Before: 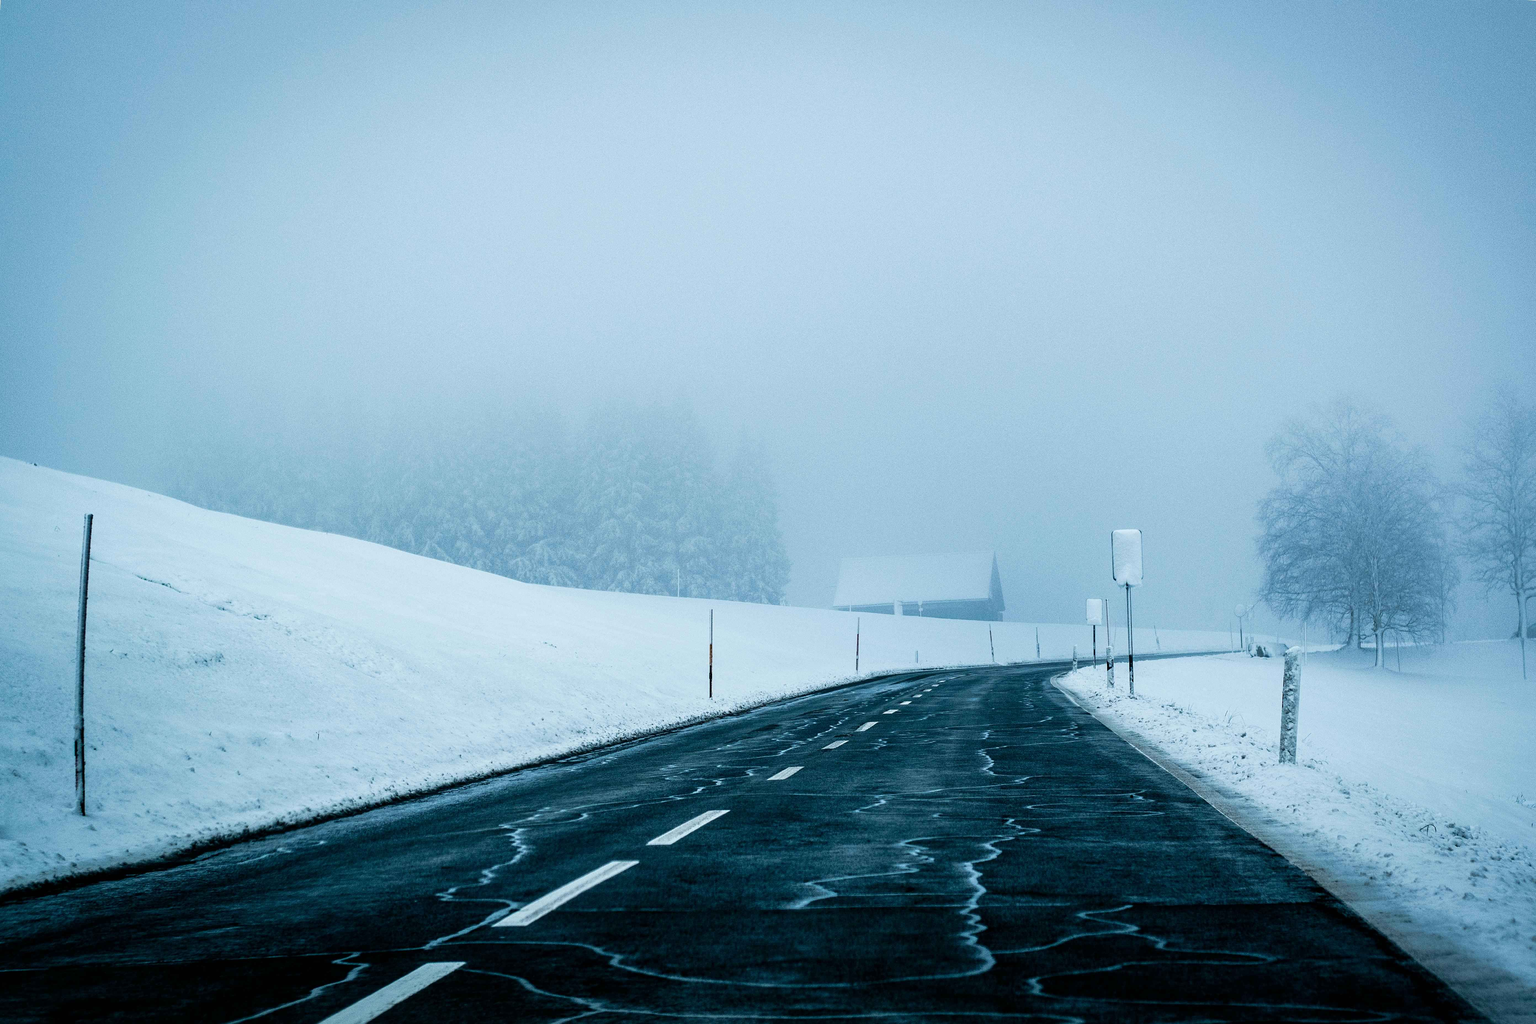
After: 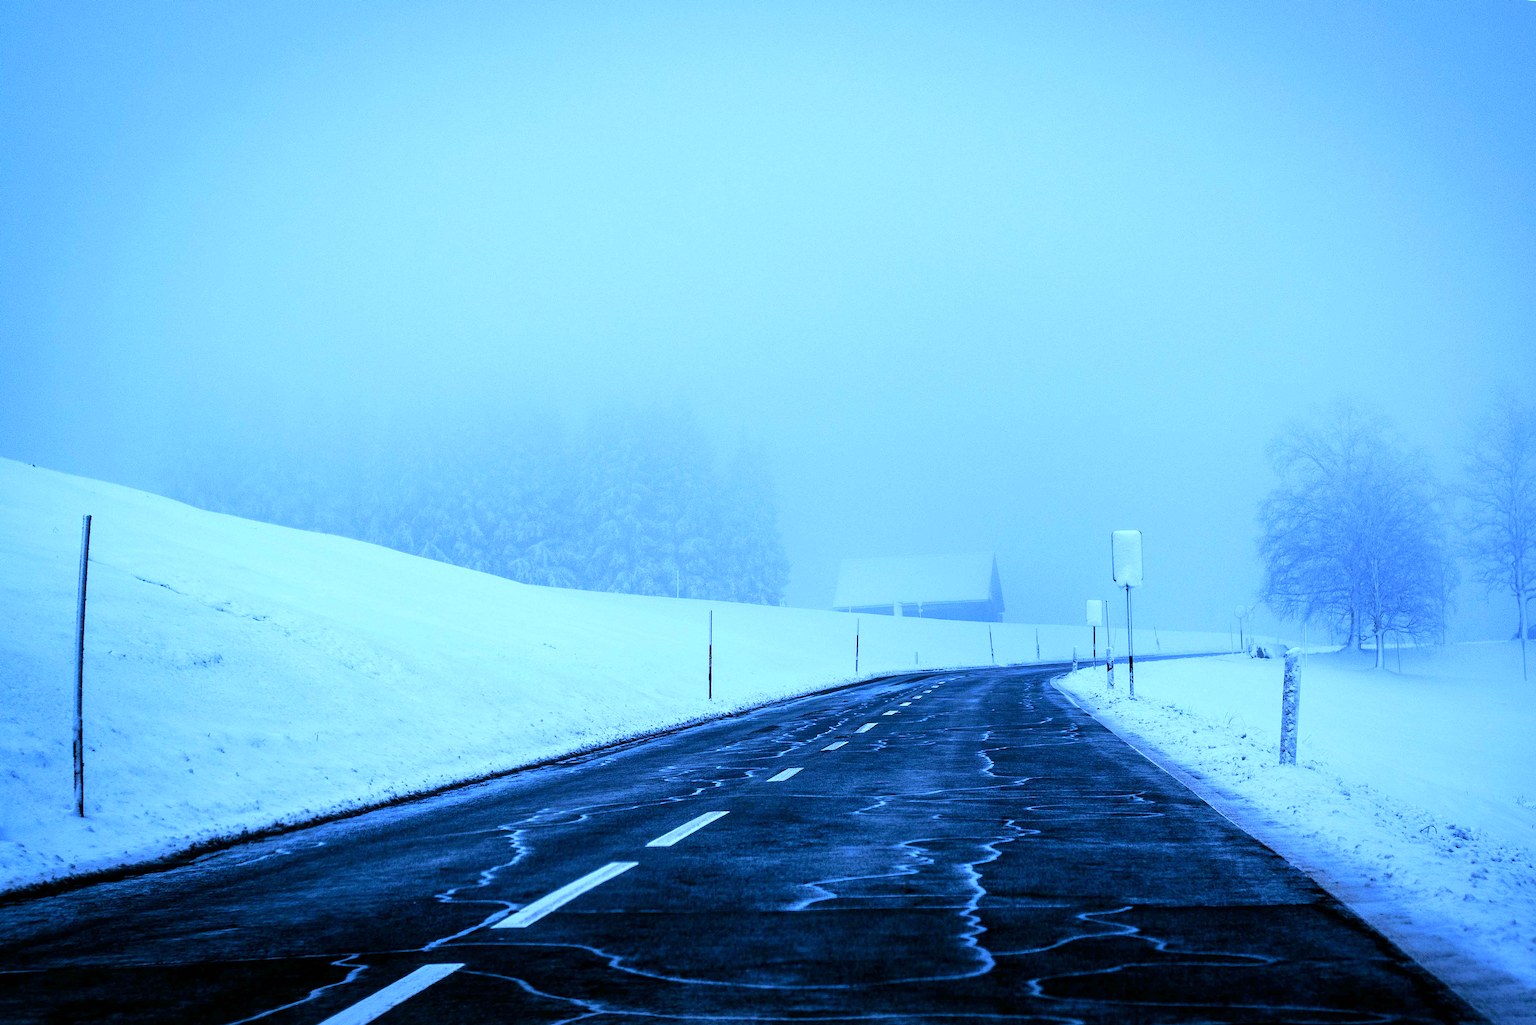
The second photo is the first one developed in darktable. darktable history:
white balance: red 0.766, blue 1.537
crop and rotate: left 0.126%
exposure: exposure 0.29 EV, compensate highlight preservation false
